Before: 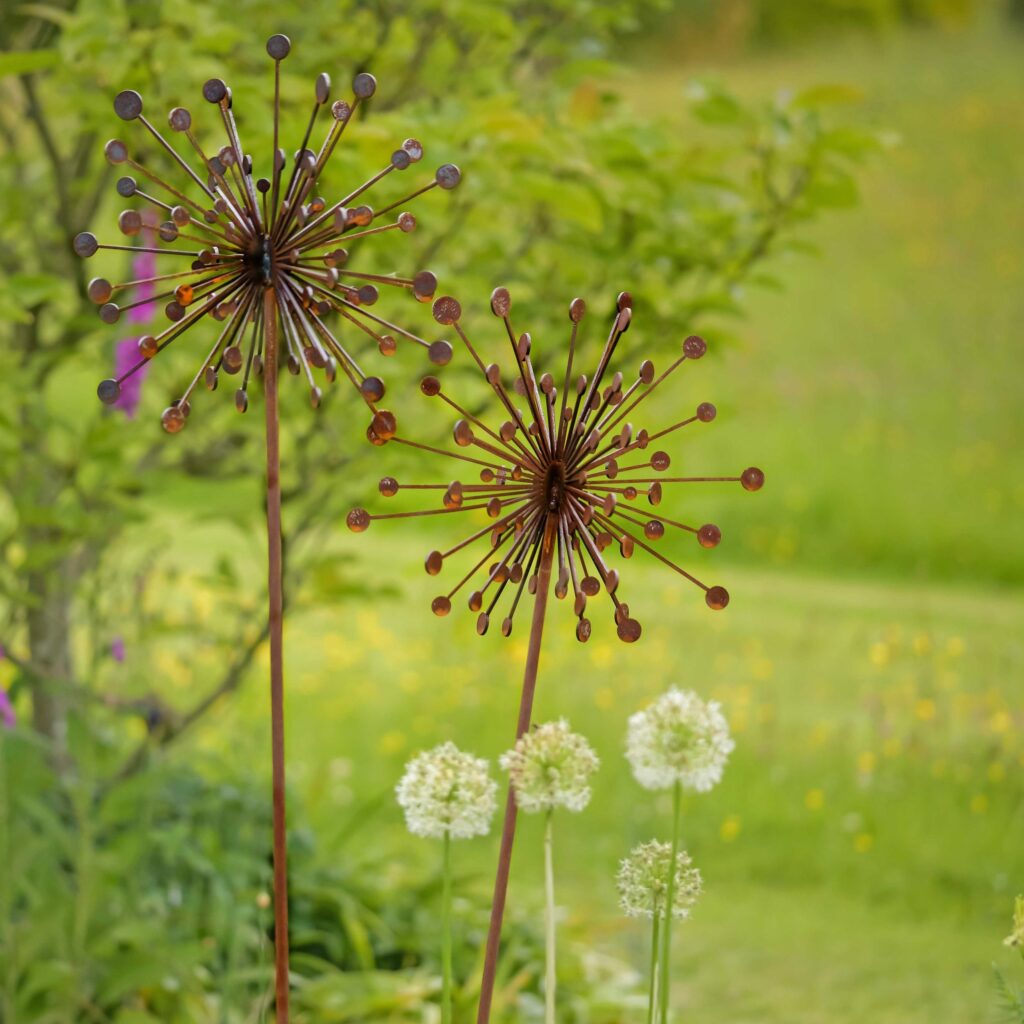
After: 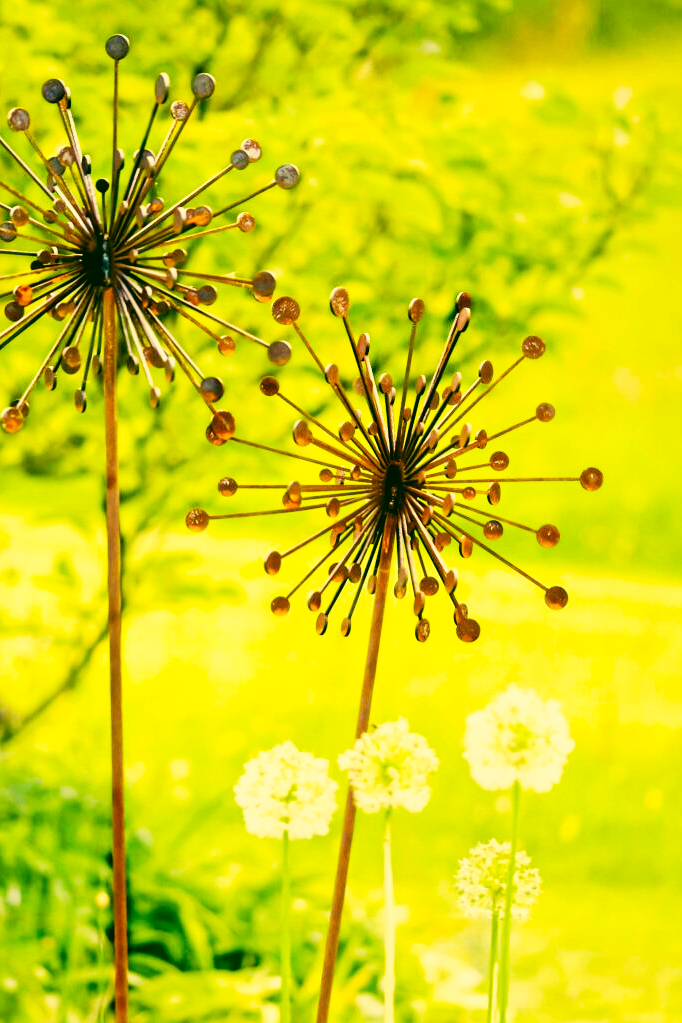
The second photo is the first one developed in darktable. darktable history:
crop and rotate: left 15.754%, right 17.579%
color correction: highlights a* 5.62, highlights b* 33.57, shadows a* -25.86, shadows b* 4.02
base curve: curves: ch0 [(0, 0) (0.007, 0.004) (0.027, 0.03) (0.046, 0.07) (0.207, 0.54) (0.442, 0.872) (0.673, 0.972) (1, 1)], preserve colors none
color balance: contrast 10%
